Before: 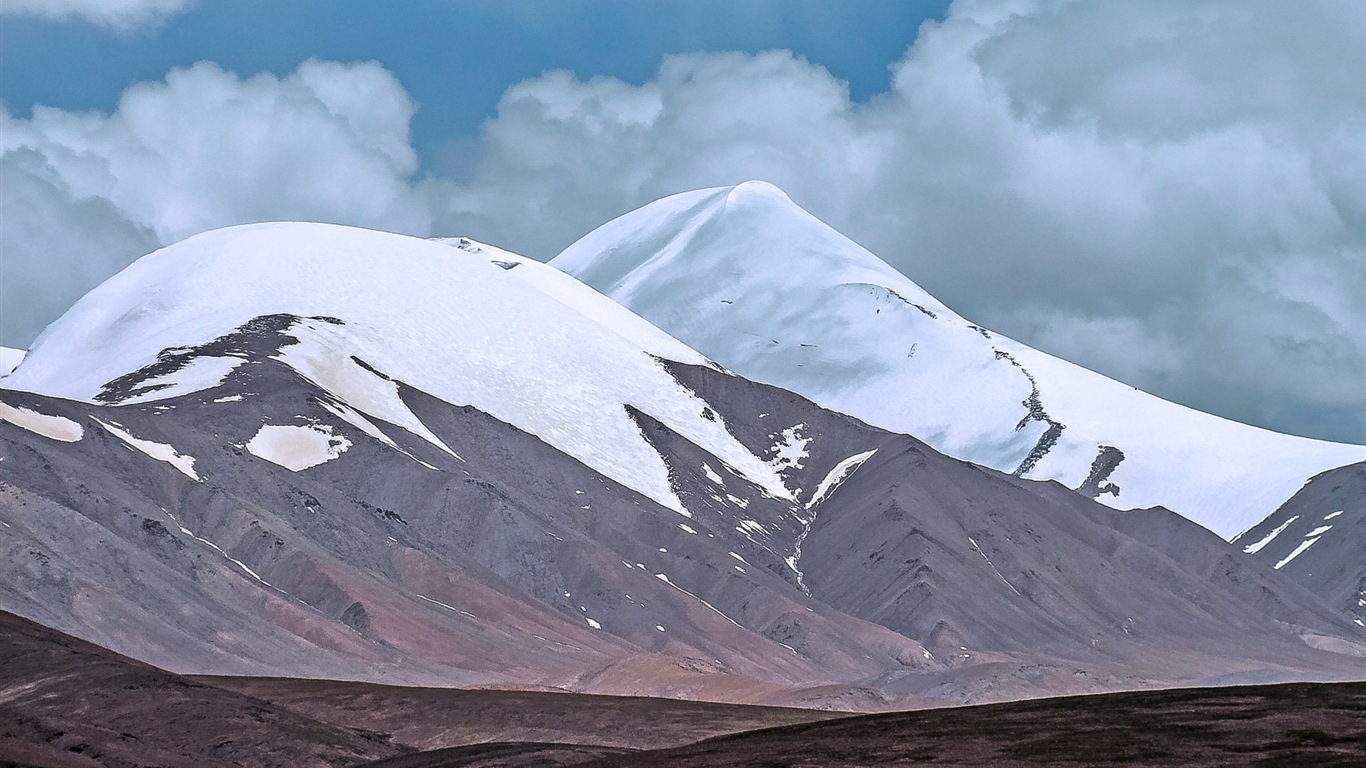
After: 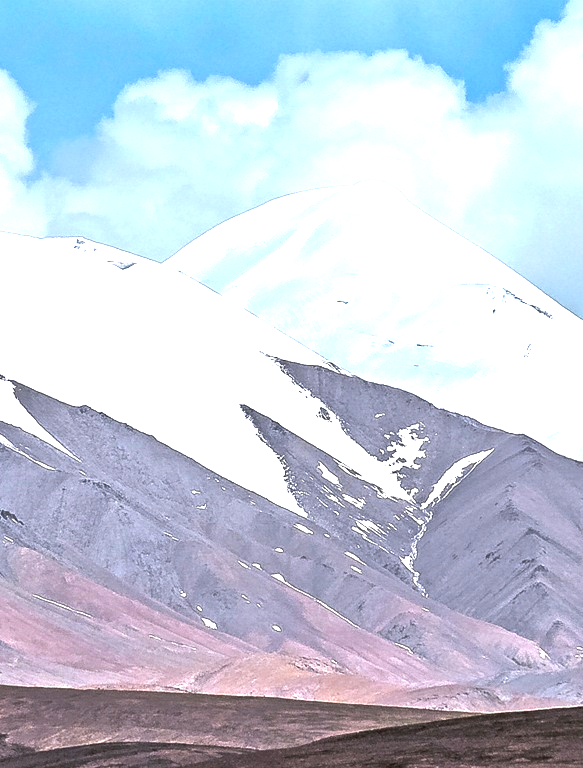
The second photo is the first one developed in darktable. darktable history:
exposure: black level correction 0, exposure 1.411 EV, compensate highlight preservation false
tone curve: curves: ch0 [(0, 0.042) (0.129, 0.18) (0.501, 0.497) (1, 1)], preserve colors none
crop: left 28.179%, right 29.107%
